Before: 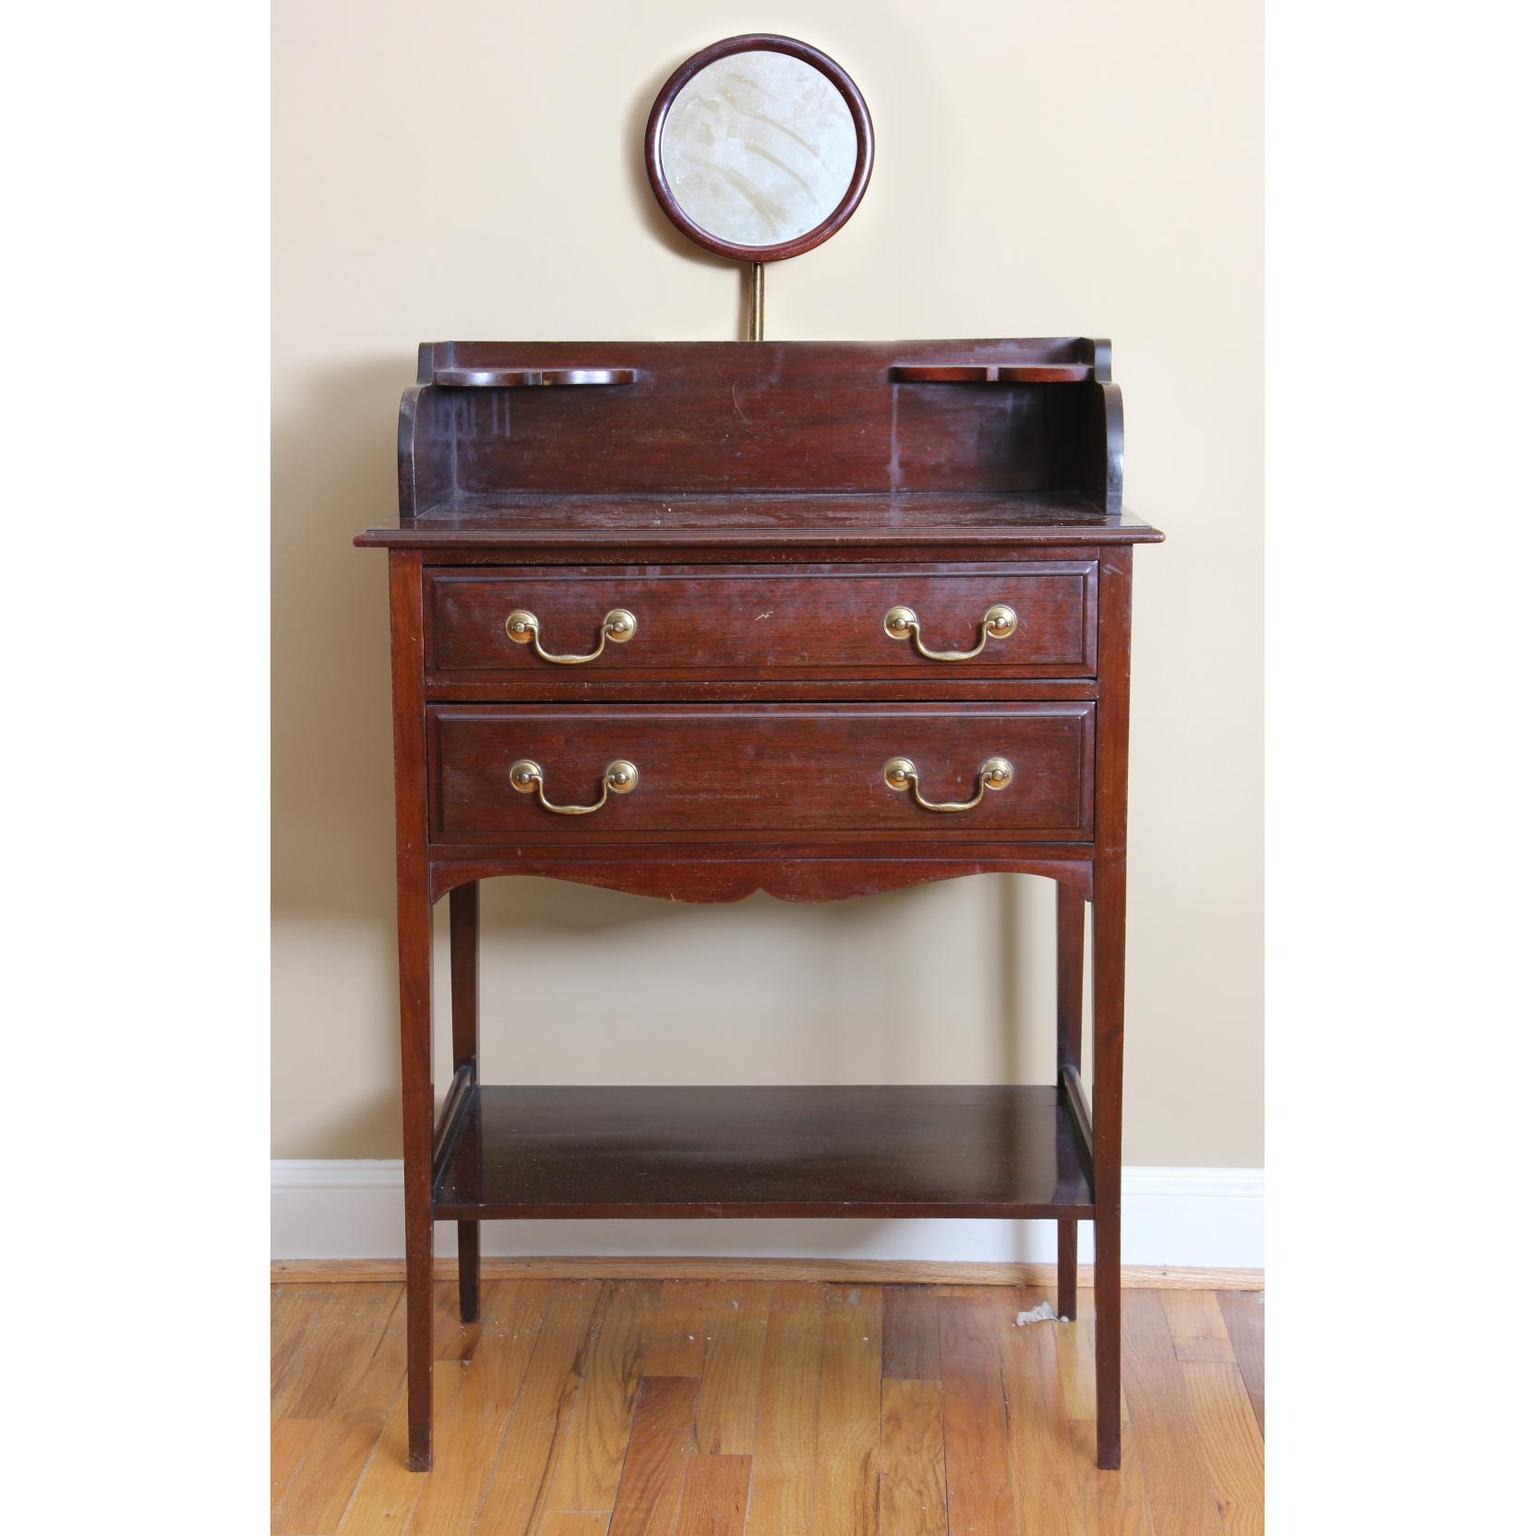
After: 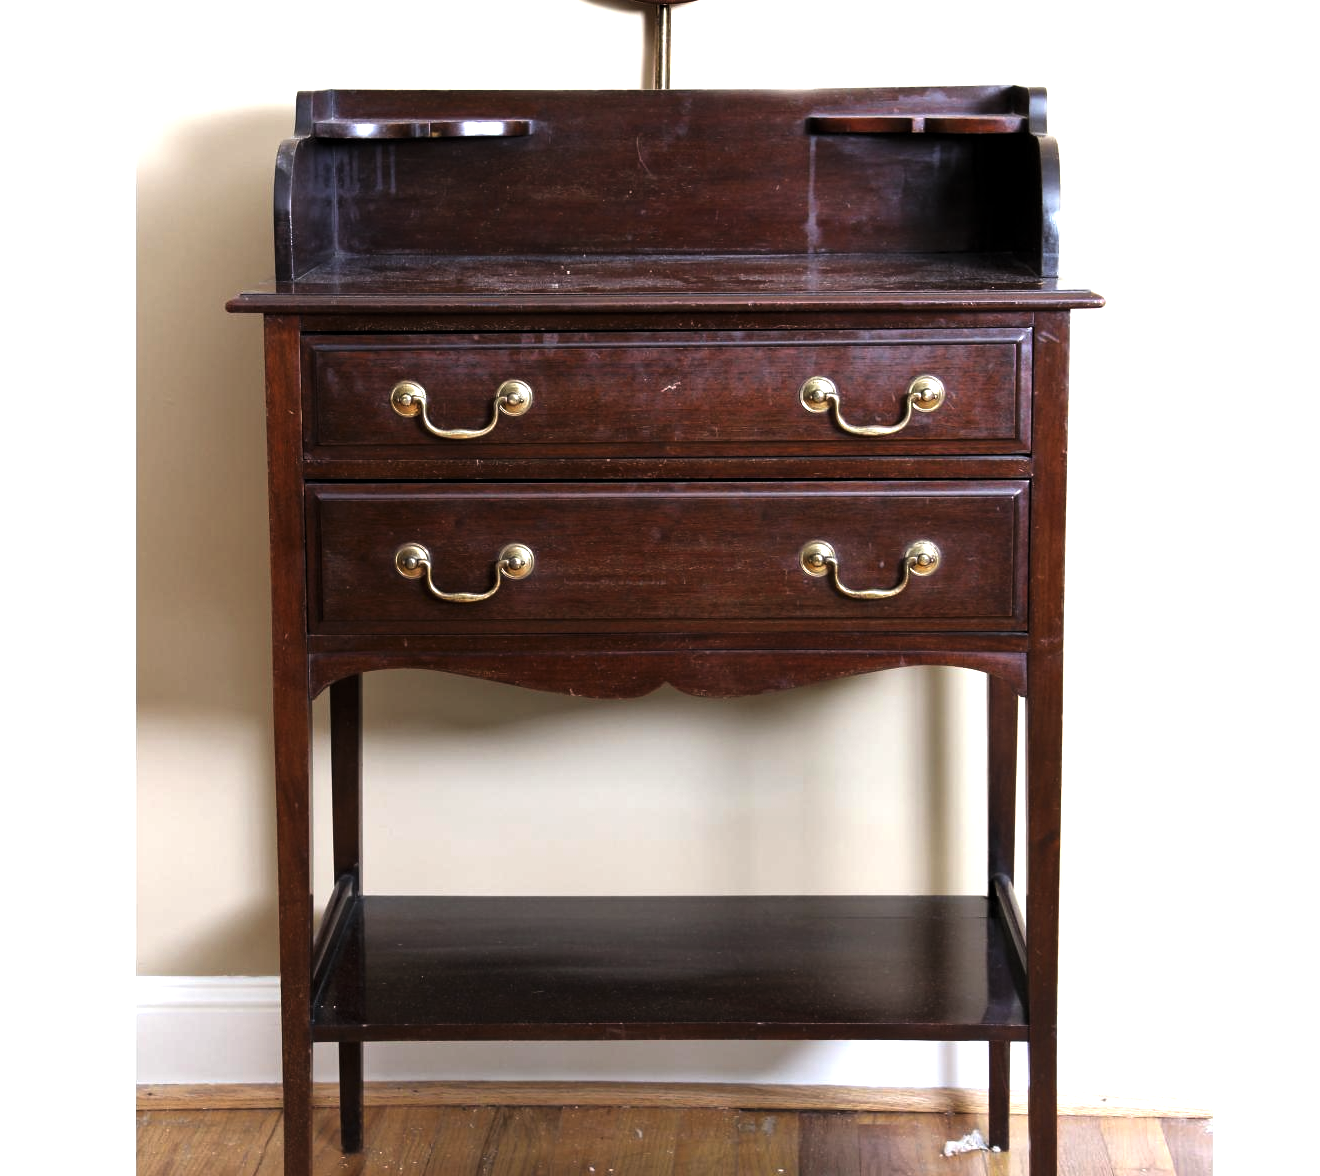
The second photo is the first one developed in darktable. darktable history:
crop: left 9.489%, top 16.883%, right 11.163%, bottom 12.389%
exposure: exposure -0.05 EV, compensate highlight preservation false
levels: levels [0.044, 0.475, 0.791]
